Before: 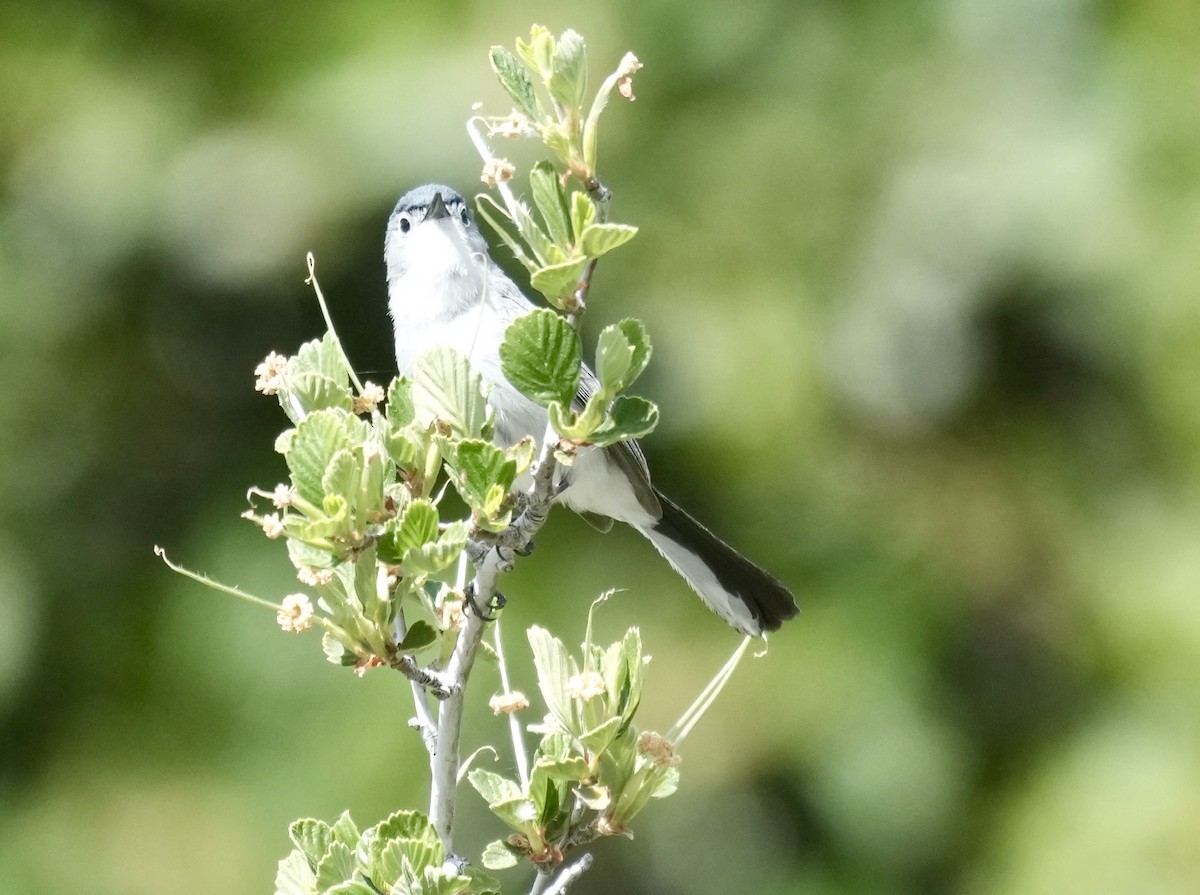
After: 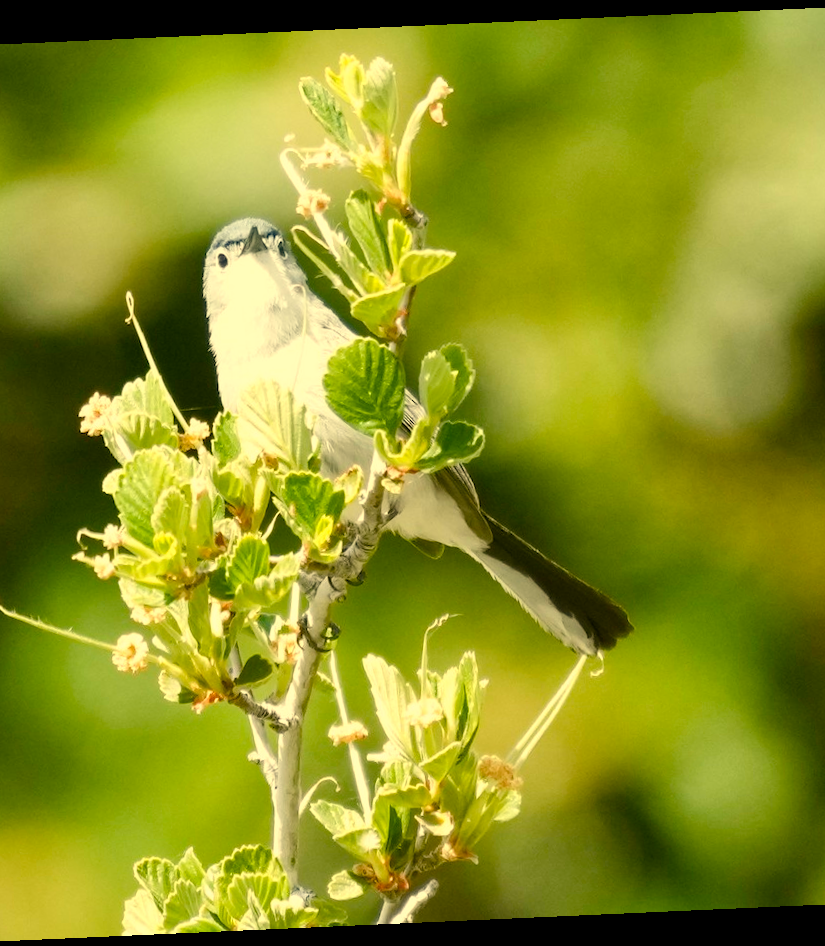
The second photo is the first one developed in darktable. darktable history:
color balance rgb: perceptual saturation grading › global saturation 35%, perceptual saturation grading › highlights -25%, perceptual saturation grading › shadows 25%, global vibrance 10%
rotate and perspective: rotation -2.56°, automatic cropping off
crop and rotate: left 15.546%, right 17.787%
white balance: red 1.08, blue 0.791
